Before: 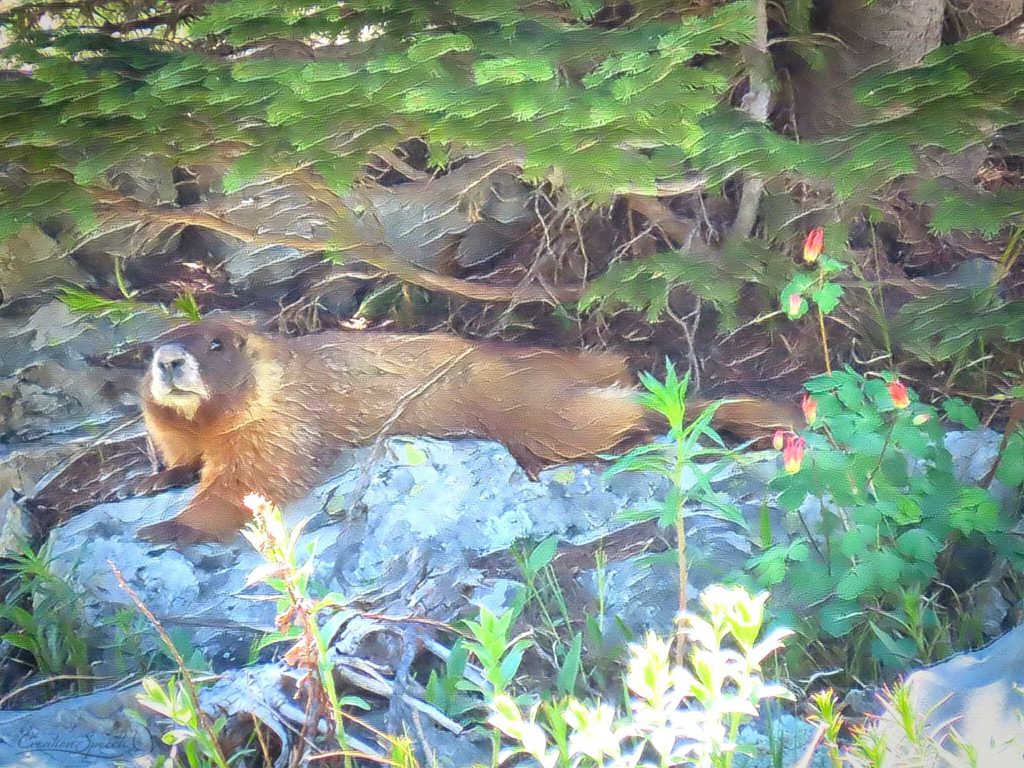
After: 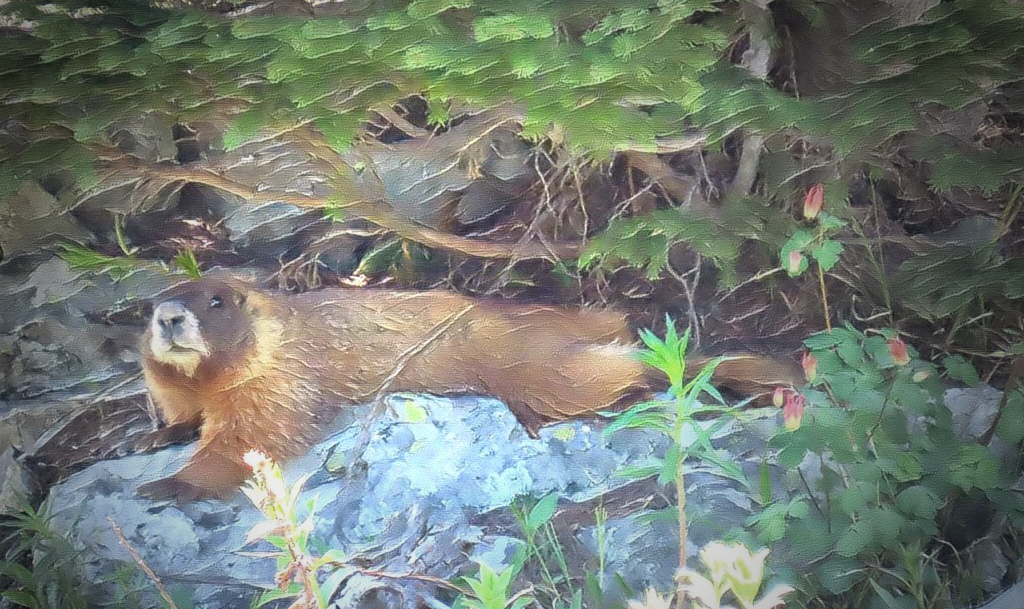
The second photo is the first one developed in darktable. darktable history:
crop and rotate: top 5.667%, bottom 14.937%
vignetting: fall-off start 33.76%, fall-off radius 64.94%, brightness -0.575, center (-0.12, -0.002), width/height ratio 0.959
